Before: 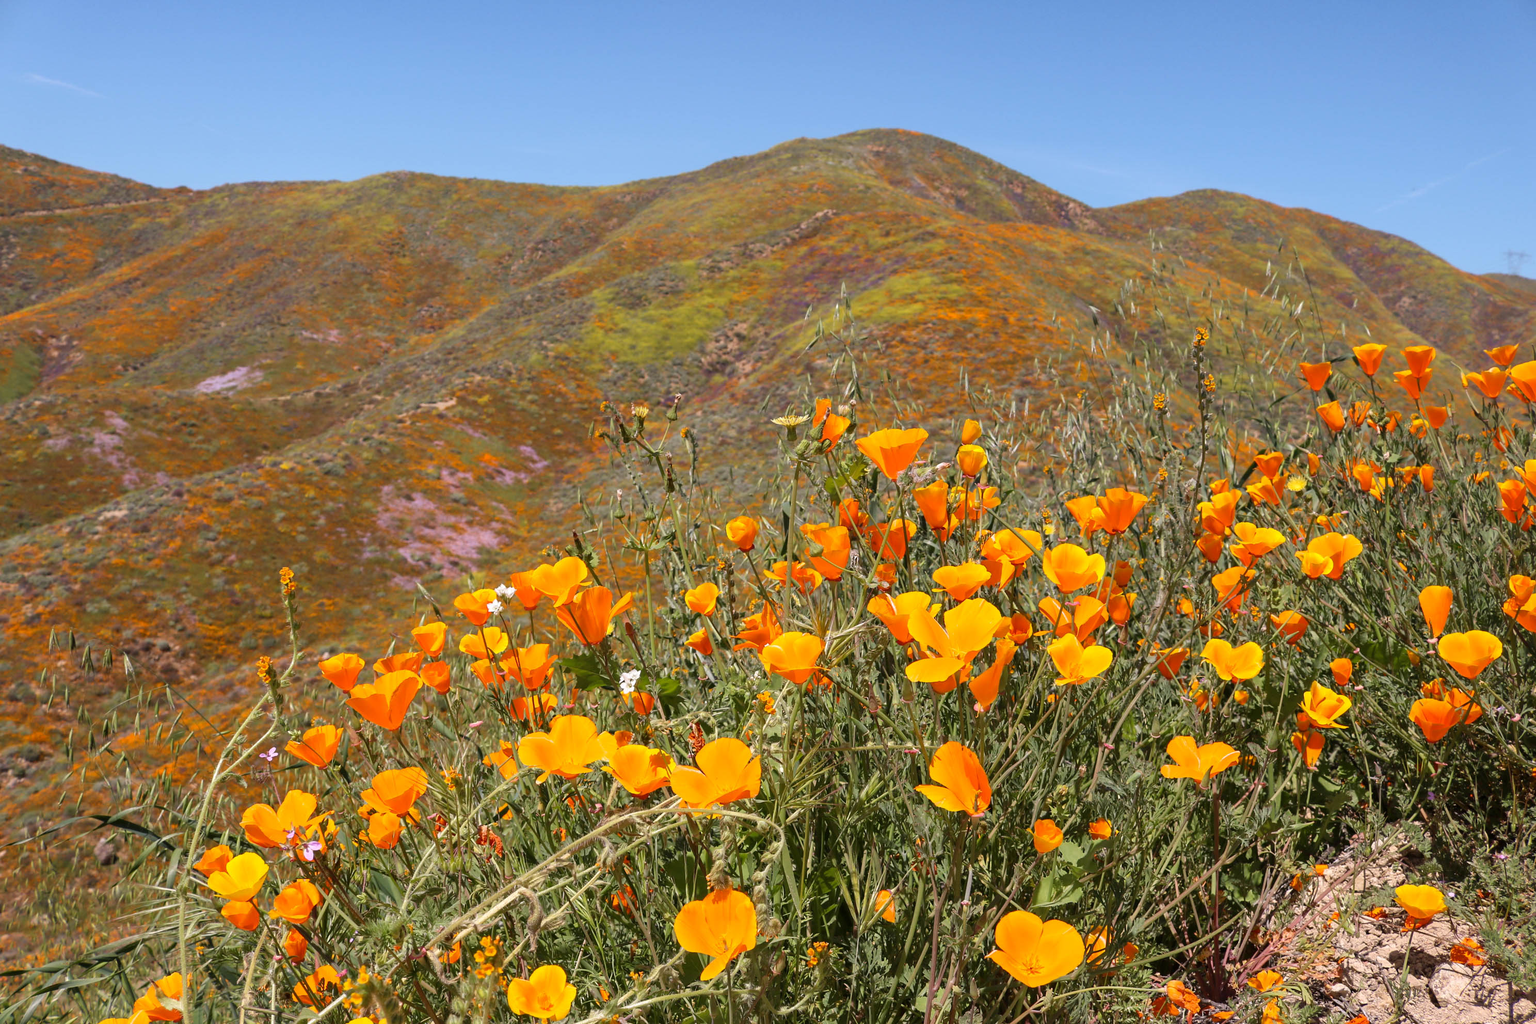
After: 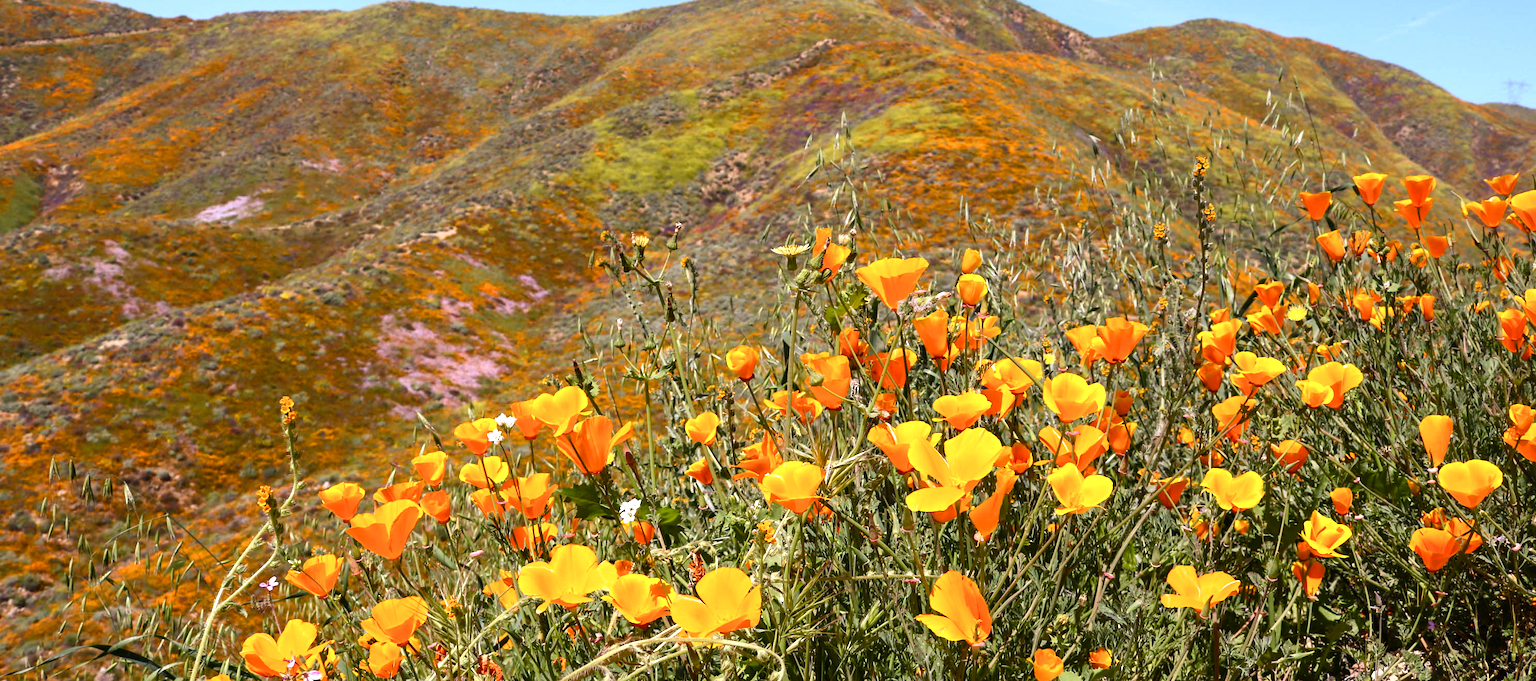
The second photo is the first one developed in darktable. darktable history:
color balance rgb: perceptual saturation grading › global saturation 20%, perceptual saturation grading › highlights -25%, perceptual saturation grading › shadows 25%
crop: top 16.727%, bottom 16.727%
tone equalizer: -8 EV -0.75 EV, -7 EV -0.7 EV, -6 EV -0.6 EV, -5 EV -0.4 EV, -3 EV 0.4 EV, -2 EV 0.6 EV, -1 EV 0.7 EV, +0 EV 0.75 EV, edges refinement/feathering 500, mask exposure compensation -1.57 EV, preserve details no
